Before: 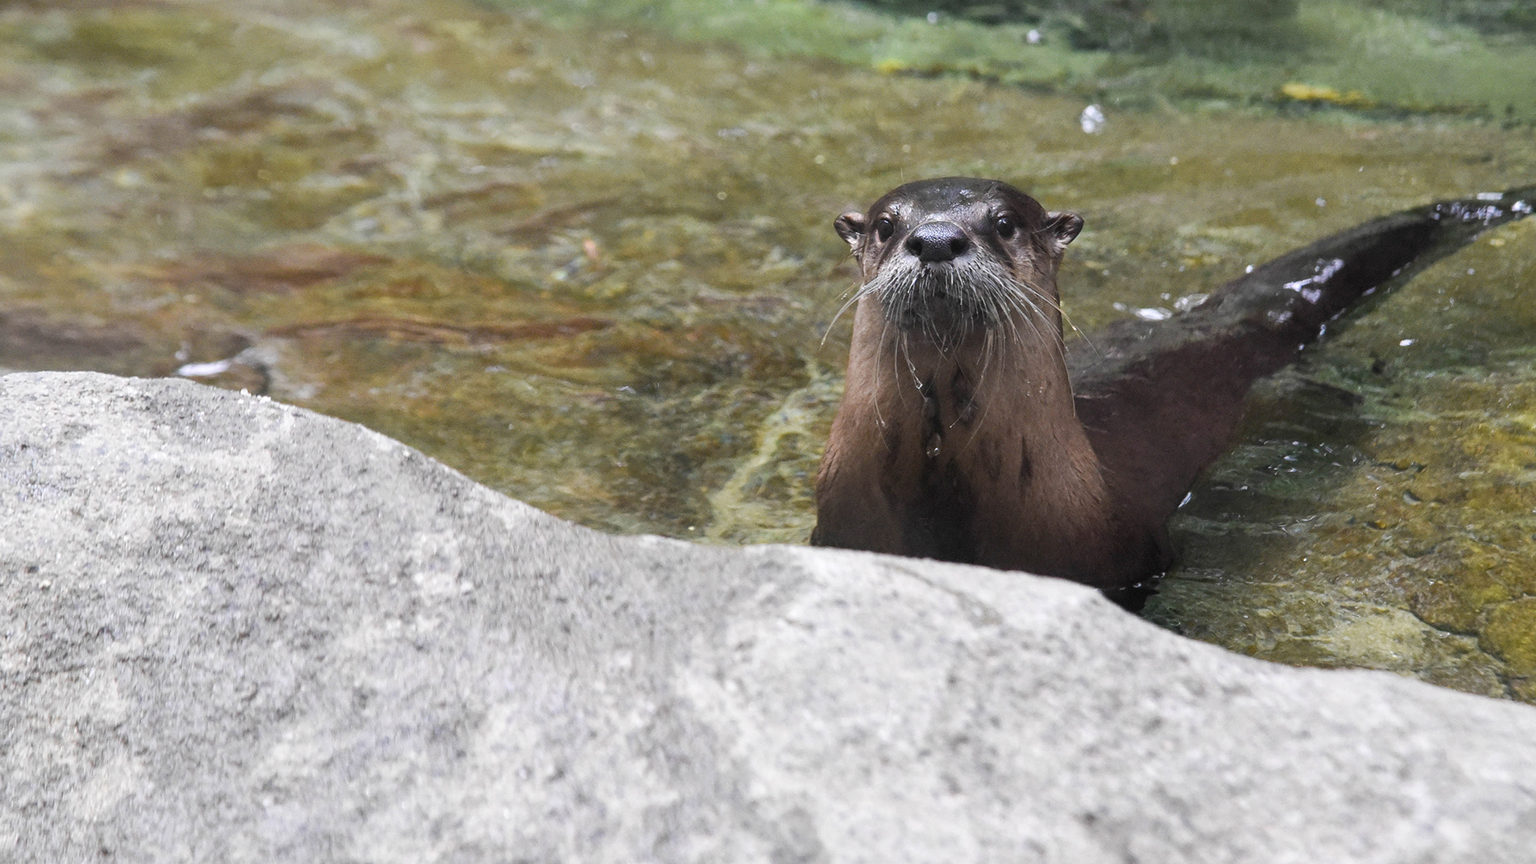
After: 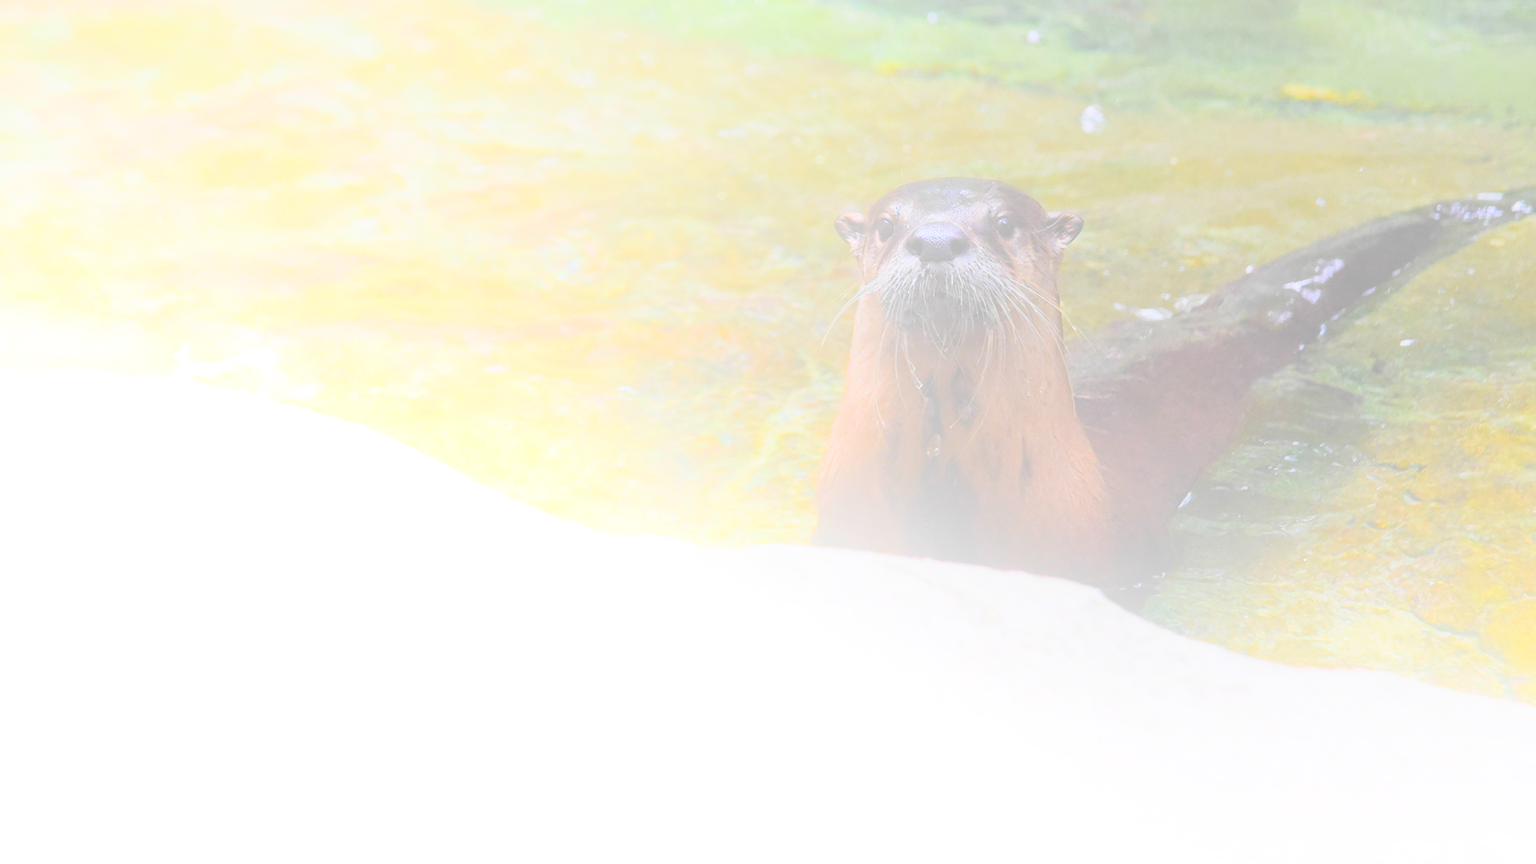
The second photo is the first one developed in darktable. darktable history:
bloom: size 70%, threshold 25%, strength 70%
filmic rgb: hardness 4.17, contrast 0.921
